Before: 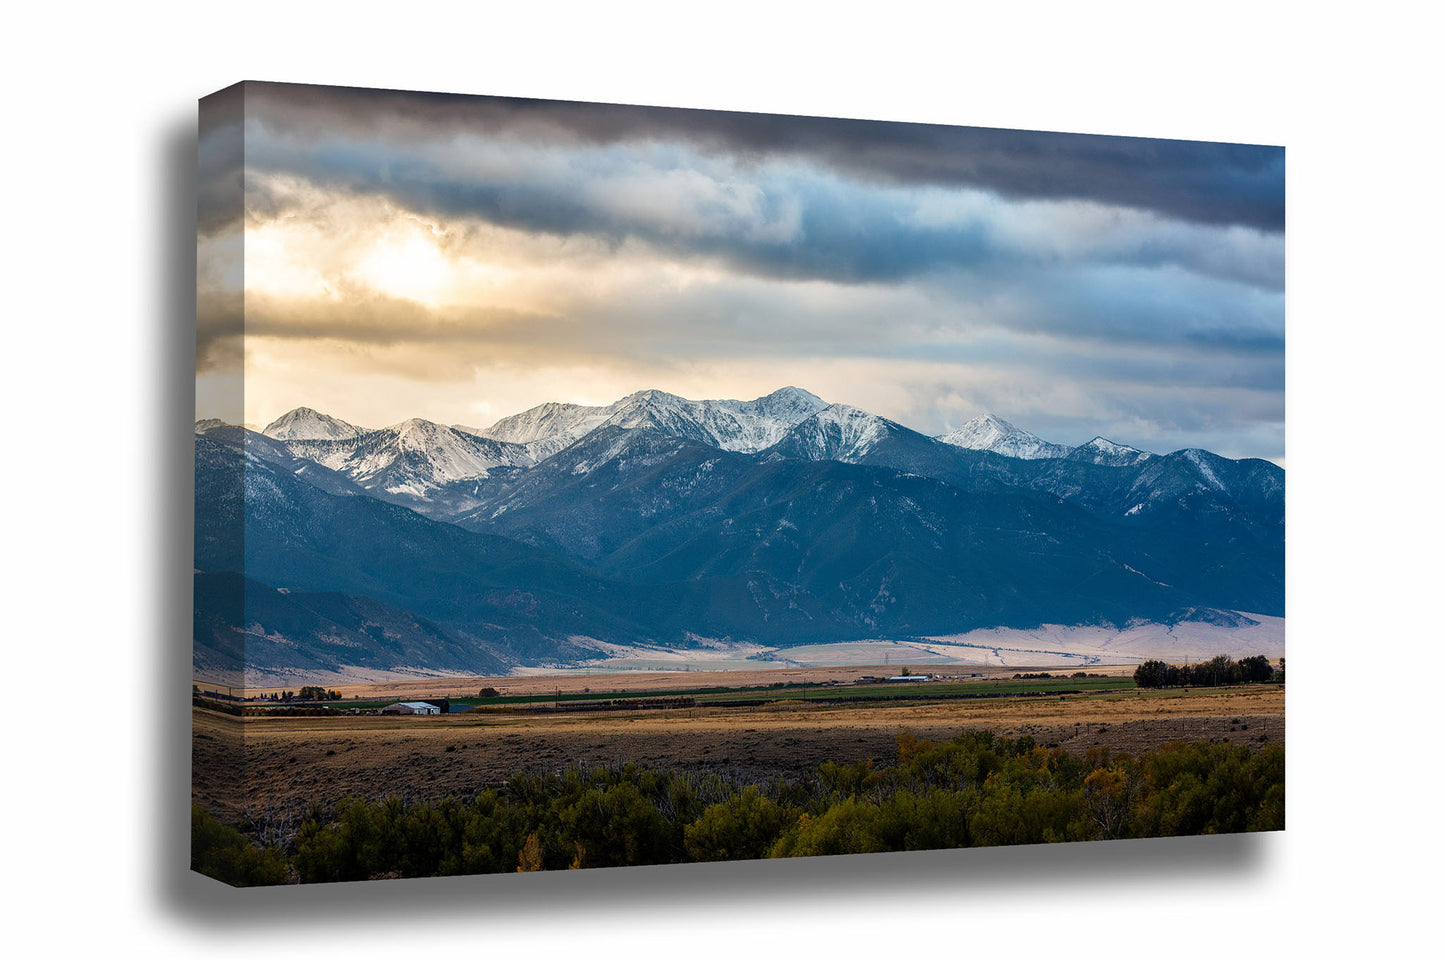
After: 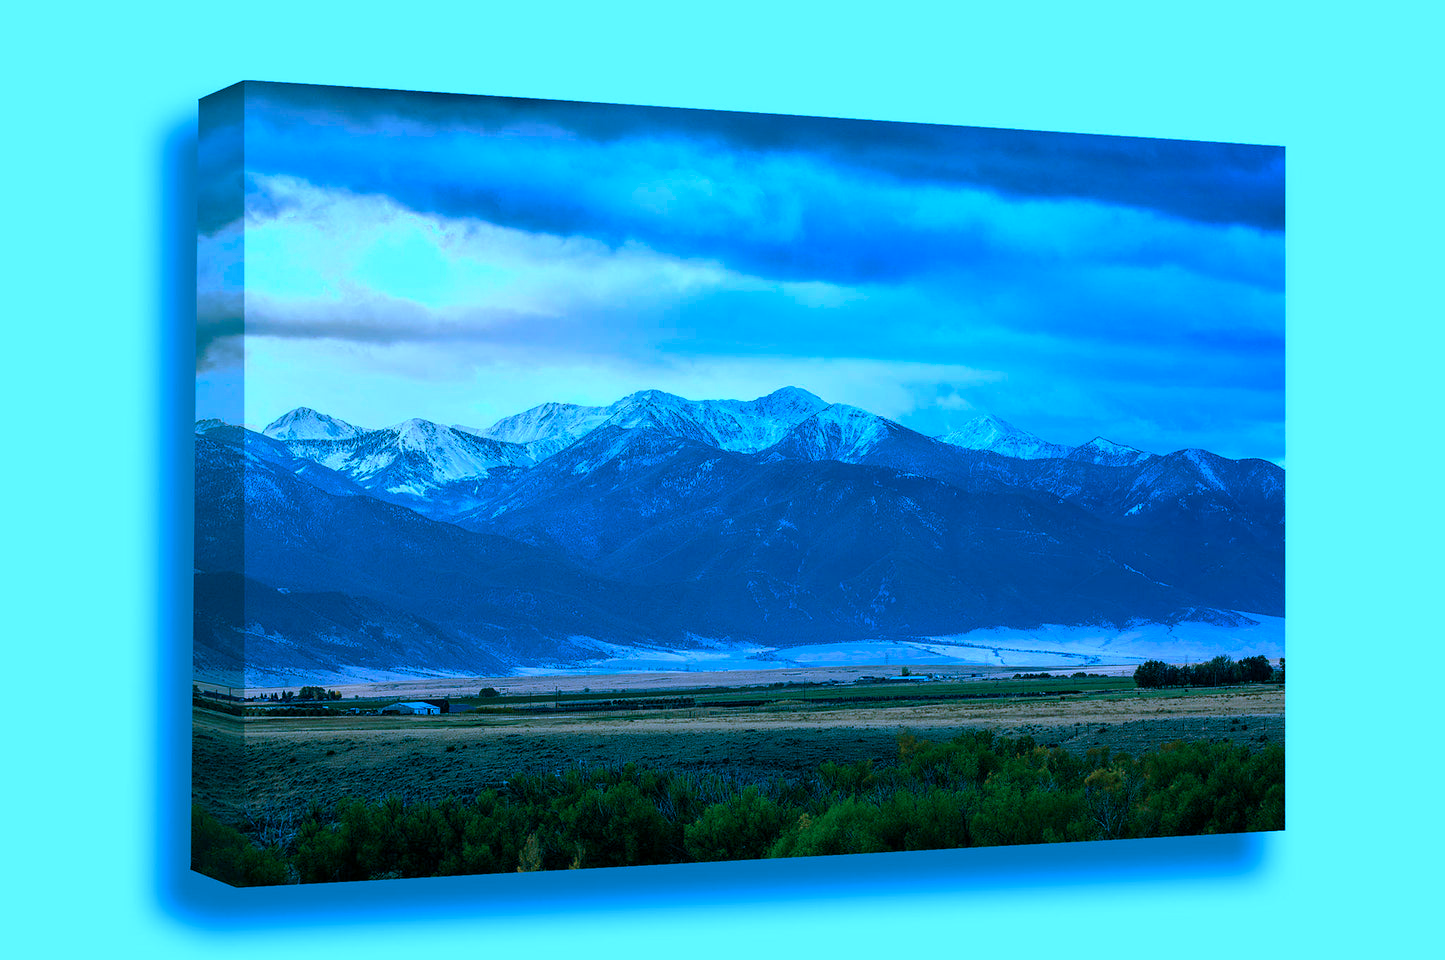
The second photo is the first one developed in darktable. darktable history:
color calibration: output R [1.063, -0.012, -0.003, 0], output B [-0.079, 0.047, 1, 0], illuminant custom, x 0.46, y 0.43, temperature 2642.66 K
color balance rgb: shadows lift › chroma 11.71%, shadows lift › hue 133.46°, power › chroma 2.15%, power › hue 166.83°, highlights gain › chroma 4%, highlights gain › hue 200.2°, perceptual saturation grading › global saturation 18.05%
